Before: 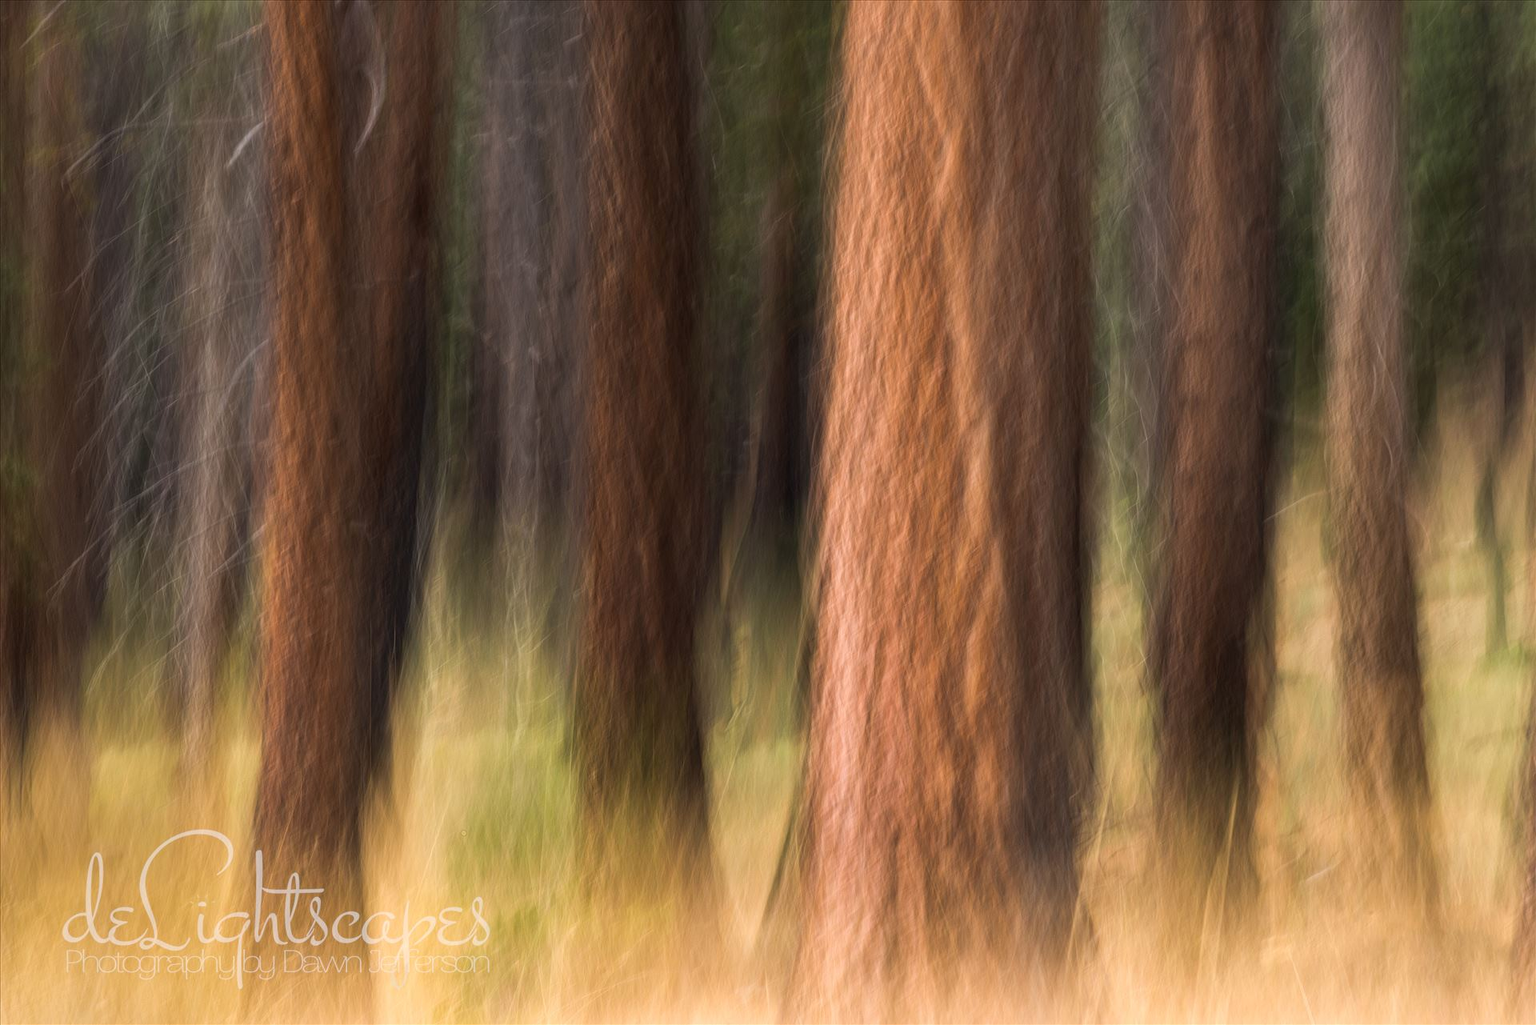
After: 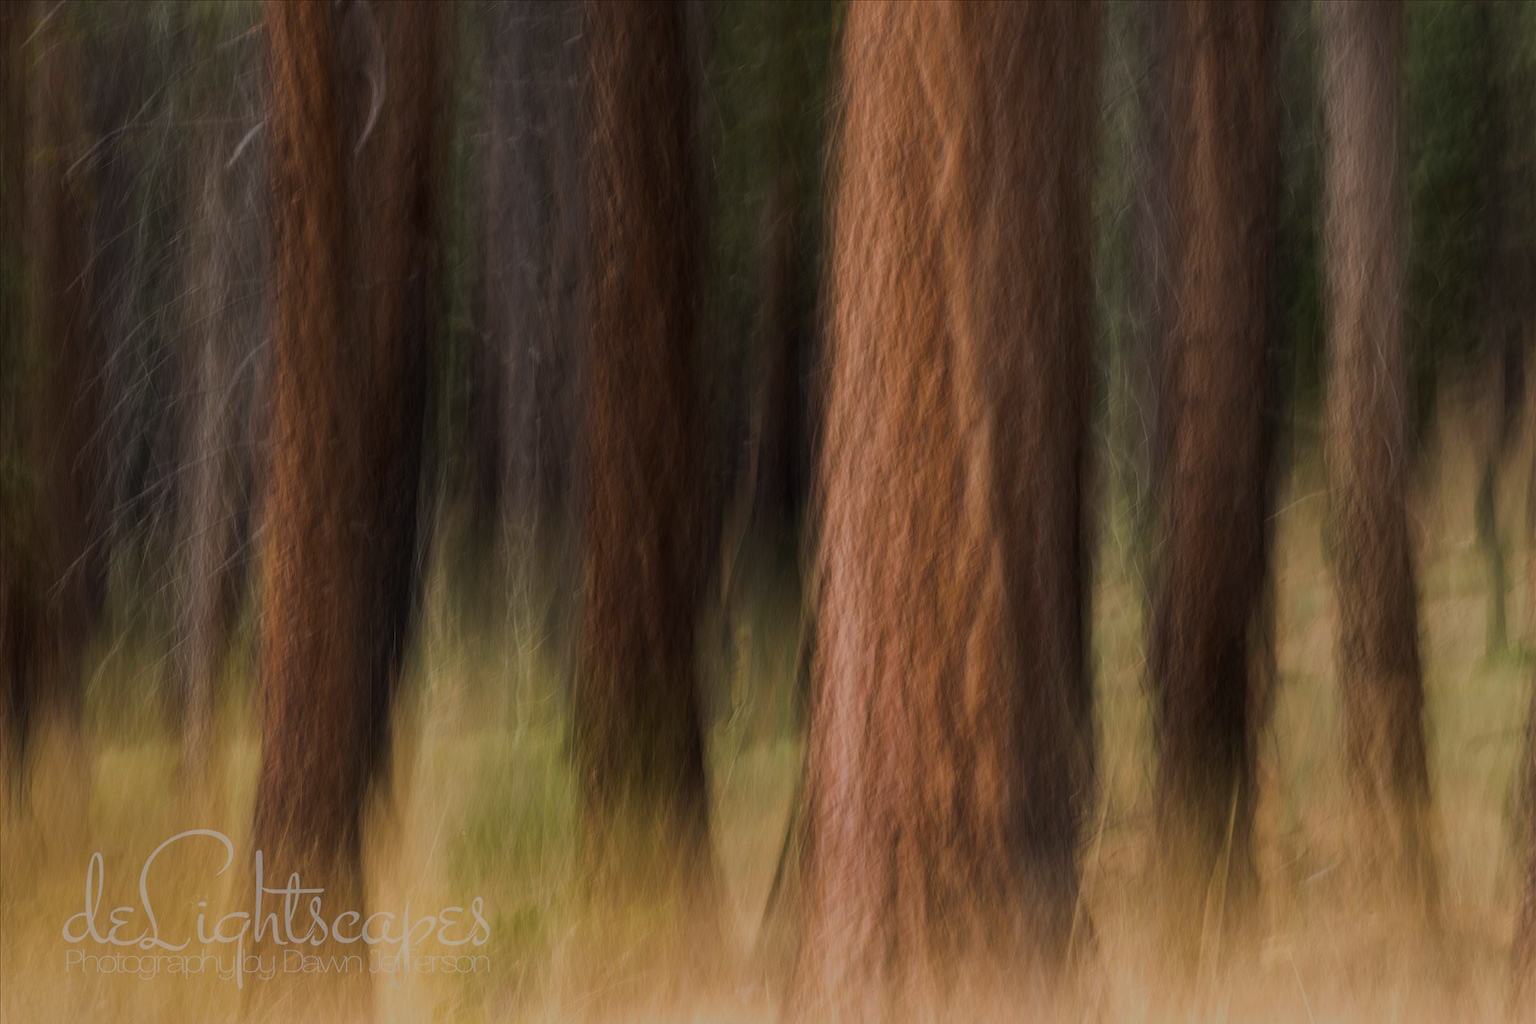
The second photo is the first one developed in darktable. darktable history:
tone equalizer: on, module defaults
exposure: exposure -1 EV, compensate highlight preservation false
